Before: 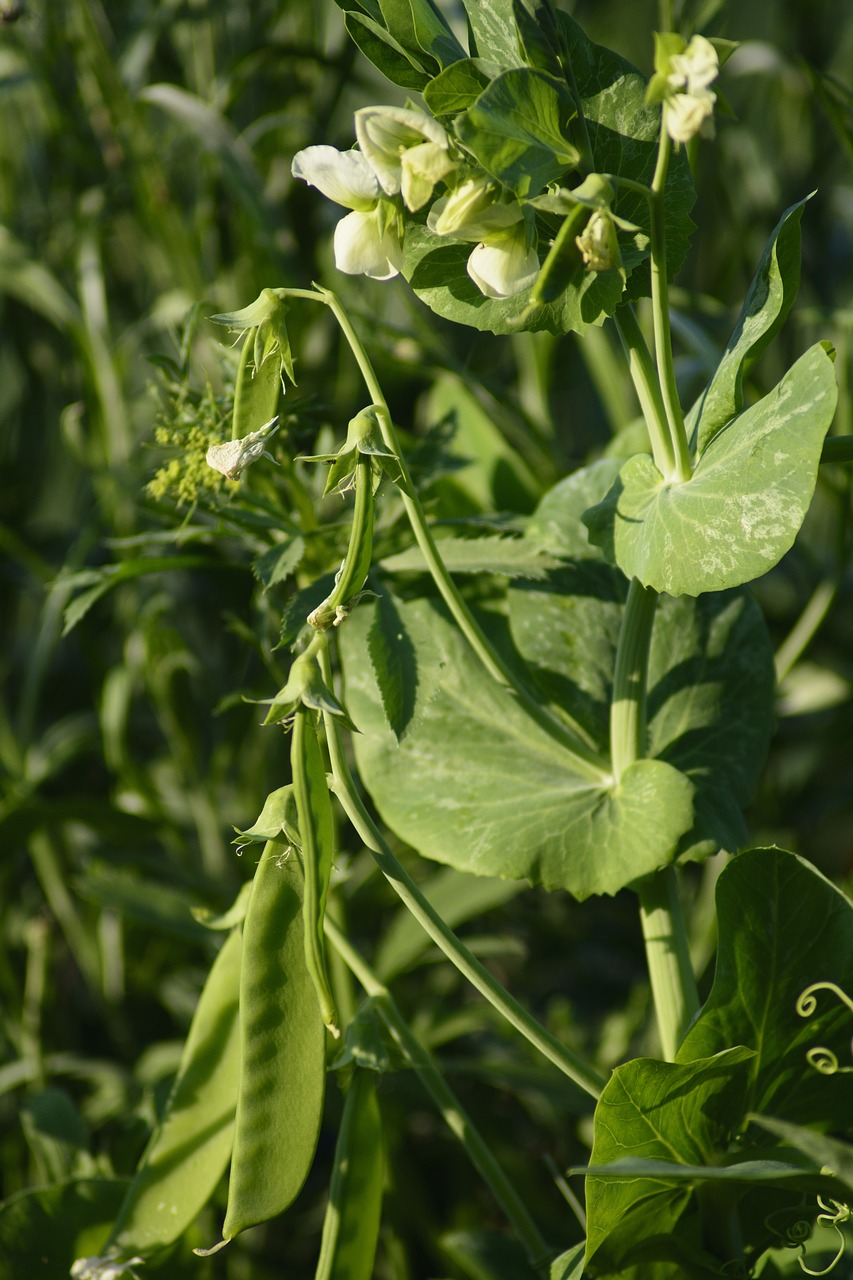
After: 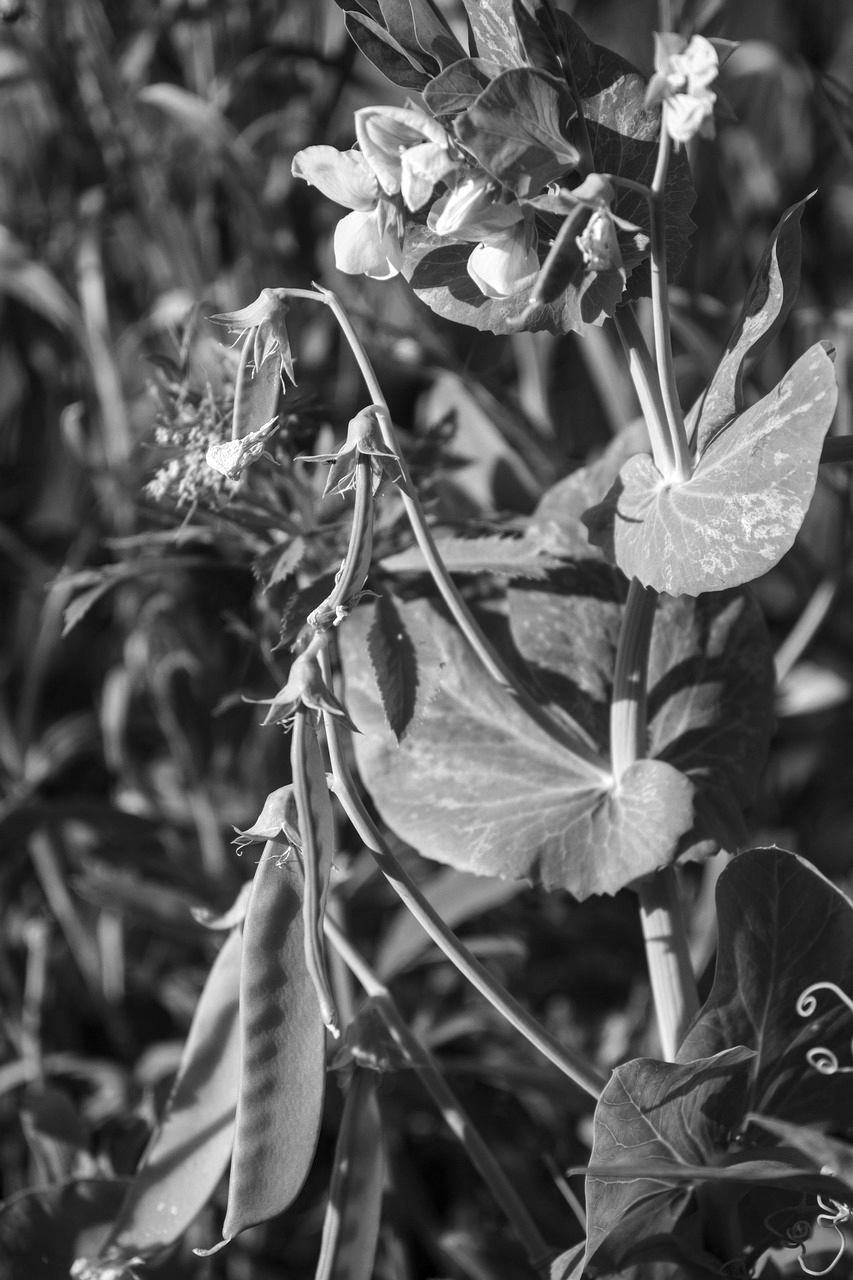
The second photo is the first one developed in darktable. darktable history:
color zones: curves: ch0 [(0.002, 0.593) (0.143, 0.417) (0.285, 0.541) (0.455, 0.289) (0.608, 0.327) (0.727, 0.283) (0.869, 0.571) (1, 0.603)]; ch1 [(0, 0) (0.143, 0) (0.286, 0) (0.429, 0) (0.571, 0) (0.714, 0) (0.857, 0)]
local contrast: on, module defaults
